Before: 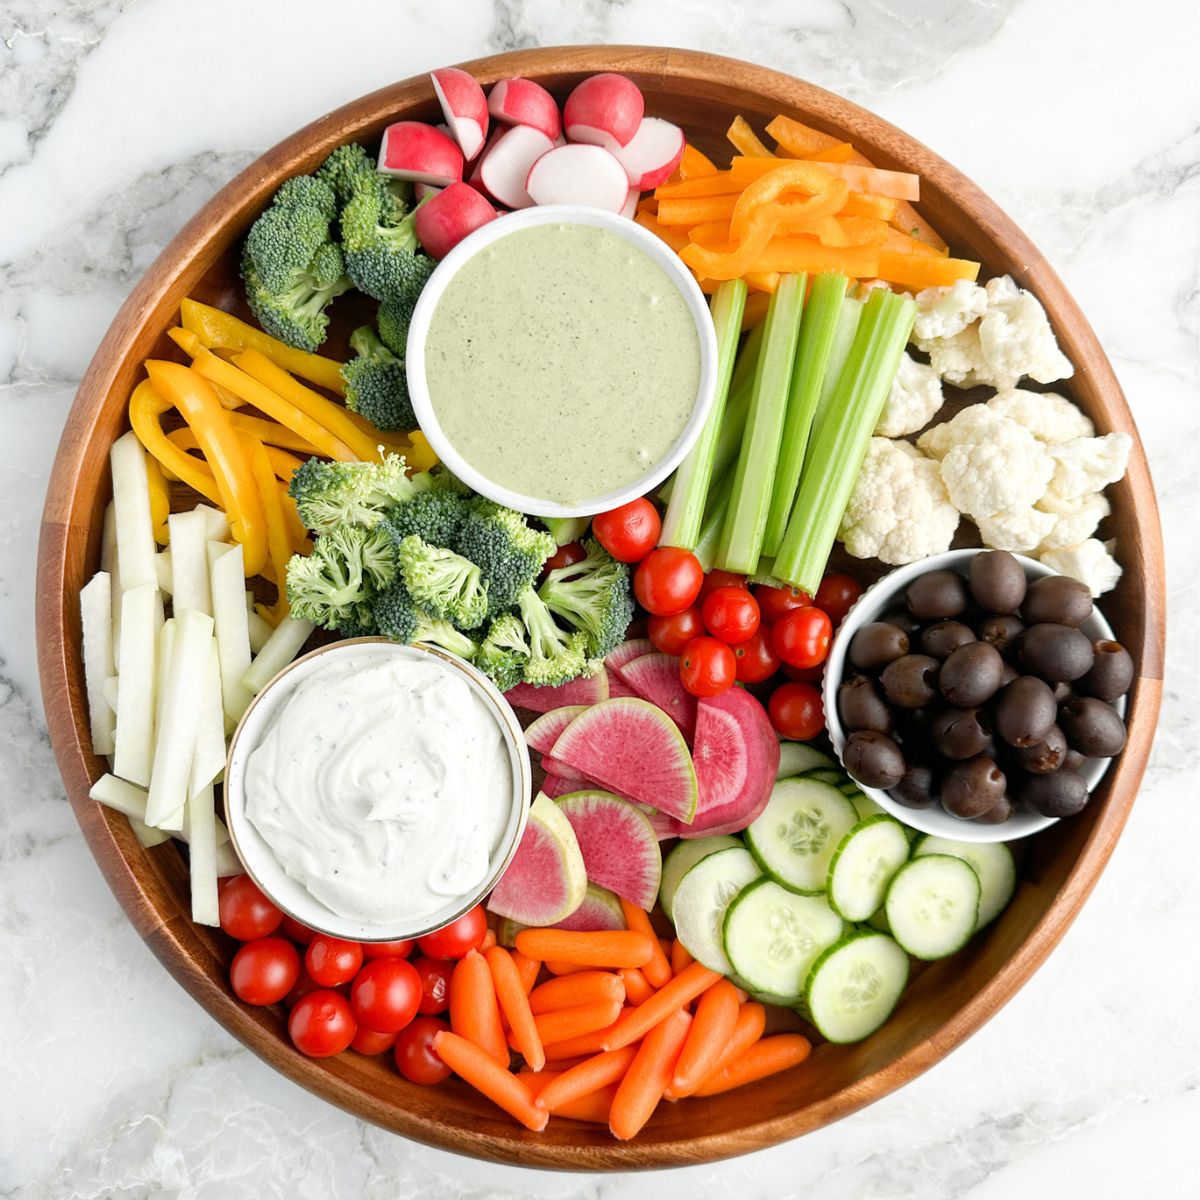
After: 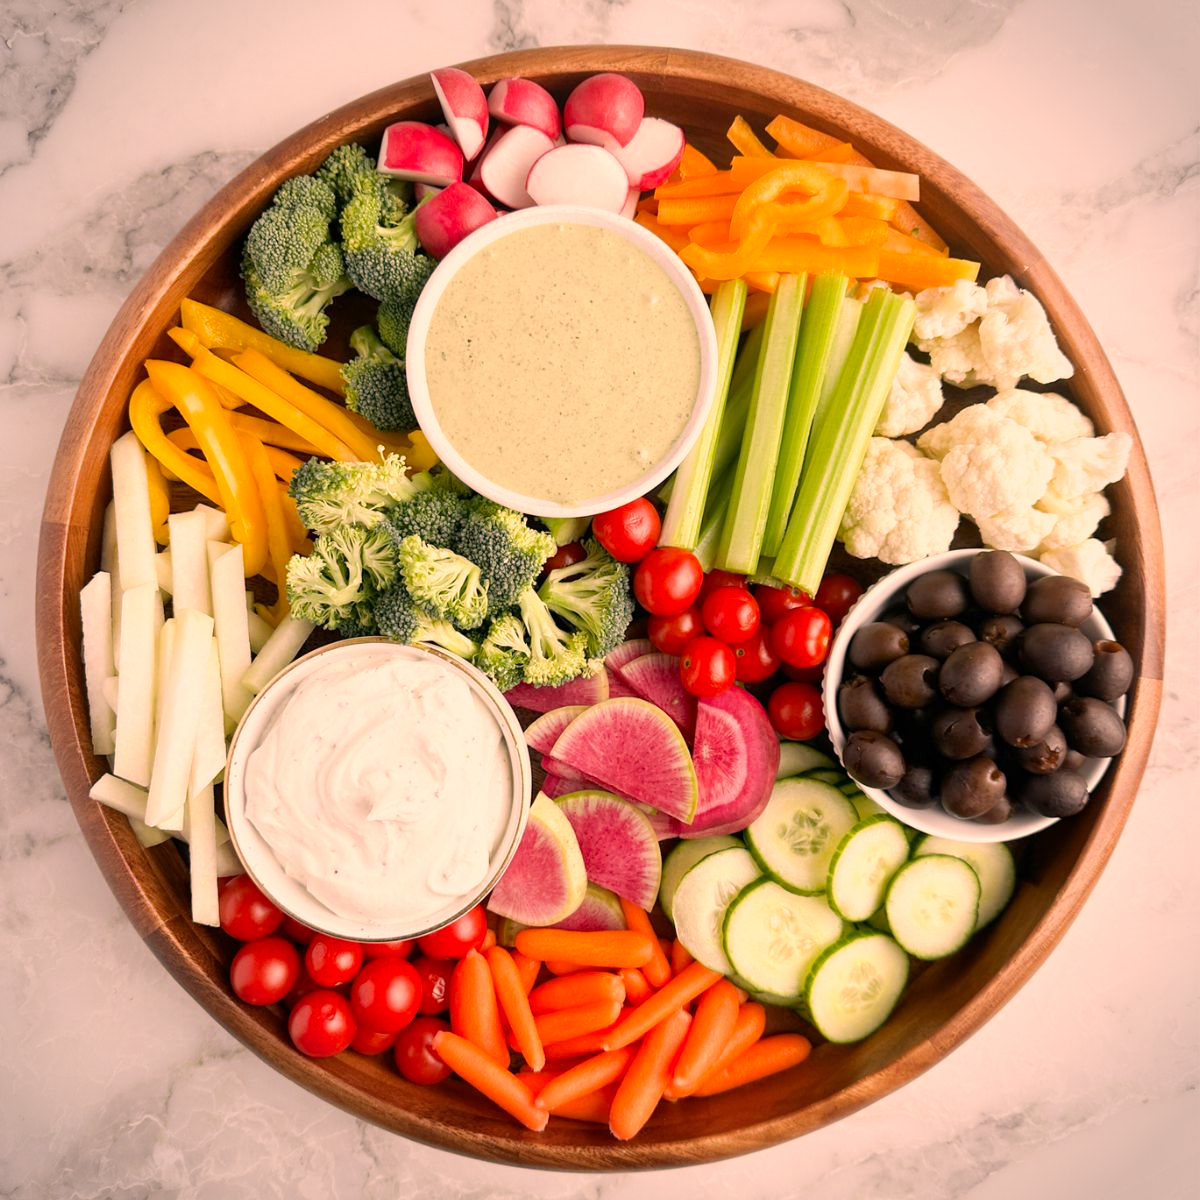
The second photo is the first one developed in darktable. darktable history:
vignetting: brightness -0.458, saturation -0.292, automatic ratio true
color correction: highlights a* 20.71, highlights b* 19.84
